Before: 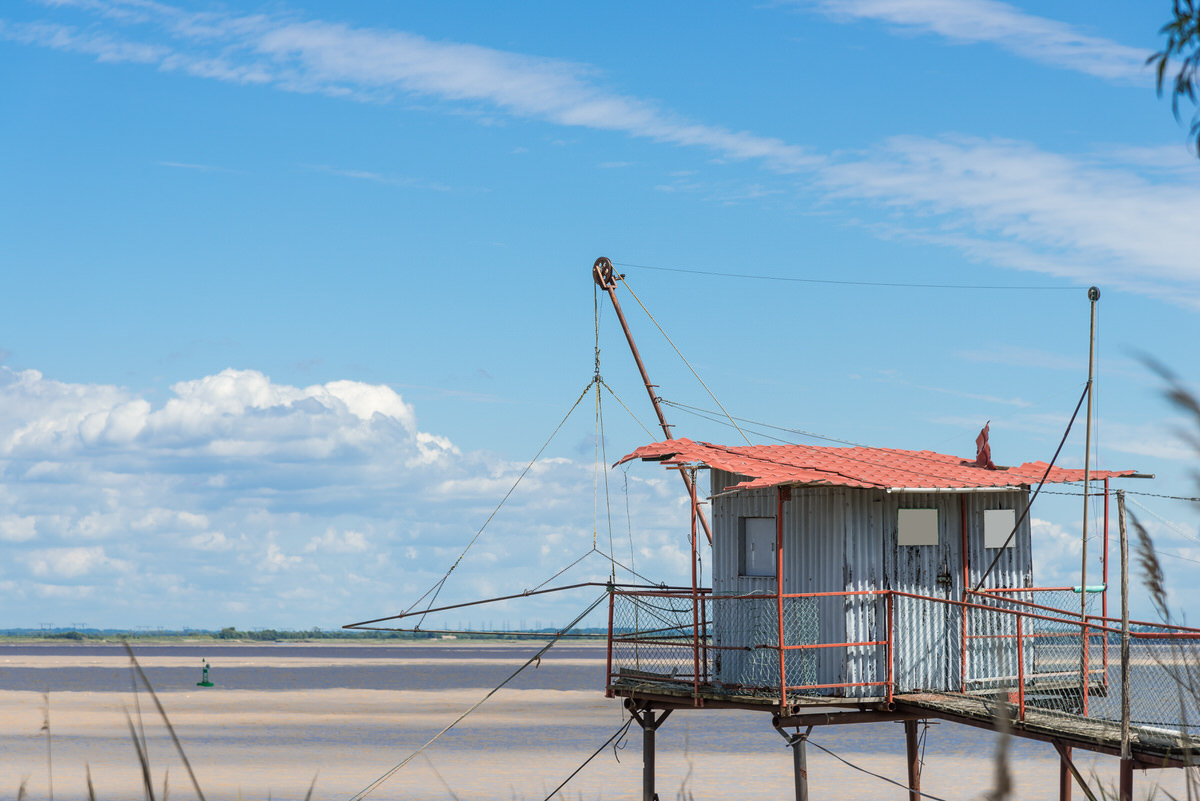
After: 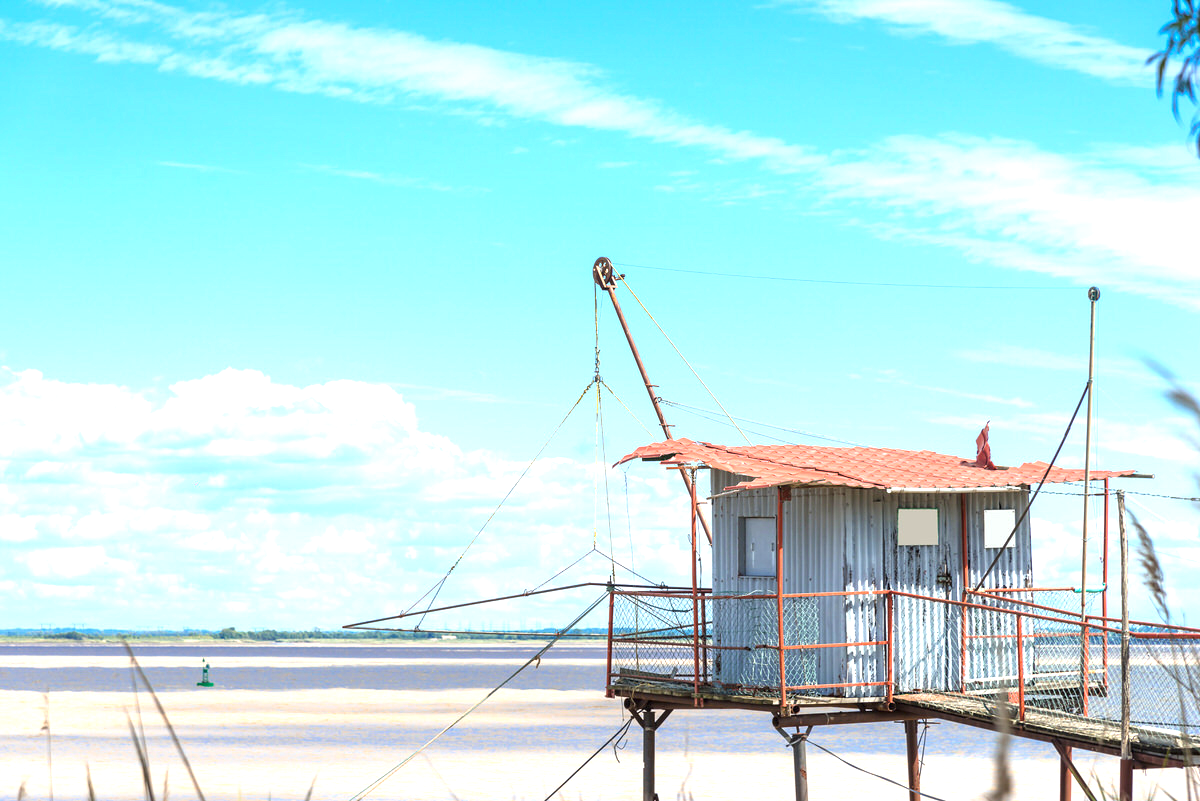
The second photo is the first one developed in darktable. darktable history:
exposure: black level correction 0, exposure 1.2 EV, compensate highlight preservation false
color balance rgb: perceptual saturation grading › global saturation 10%, global vibrance 10%
